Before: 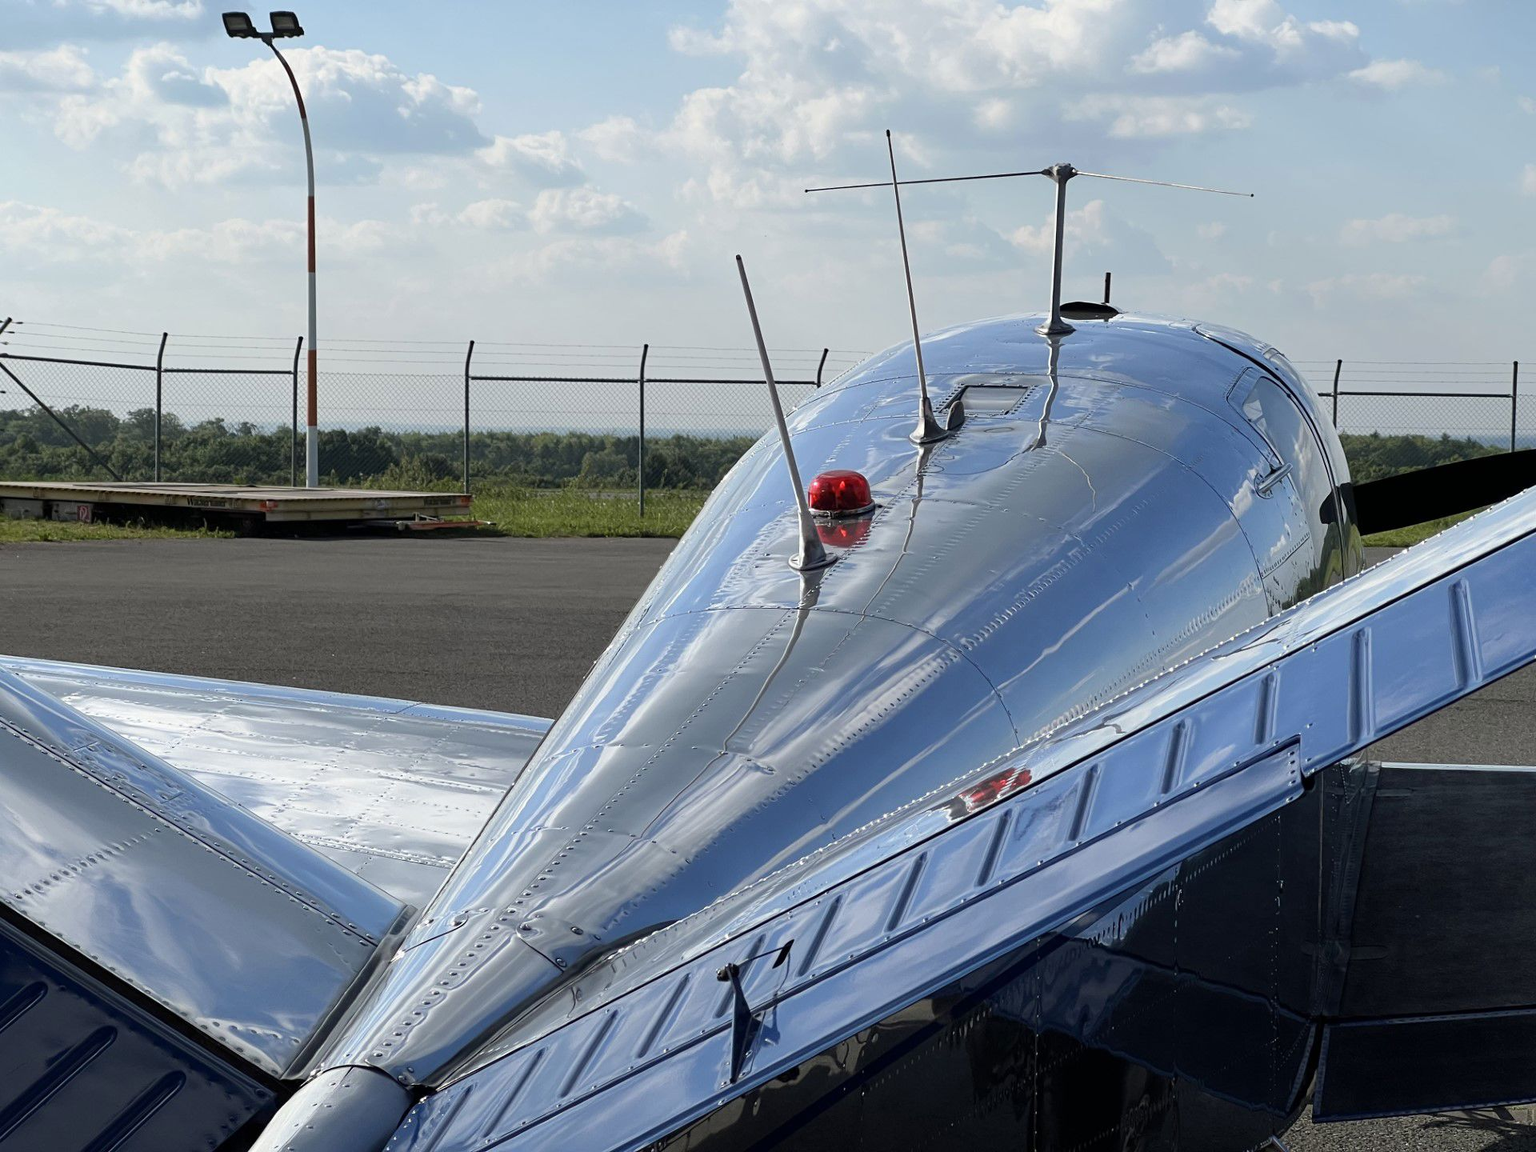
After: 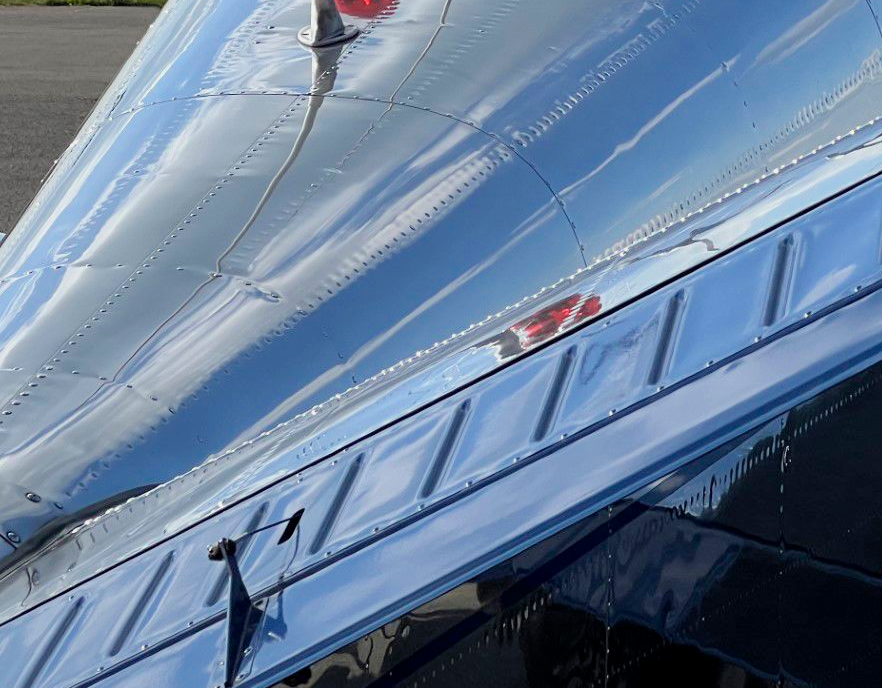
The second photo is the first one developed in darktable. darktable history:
filmic rgb: black relative exposure -16 EV, white relative exposure 4.01 EV, target black luminance 0%, hardness 7.57, latitude 72.95%, contrast 0.902, highlights saturation mix 10.73%, shadows ↔ highlights balance -0.375%, add noise in highlights 0.002, color science v3 (2019), use custom middle-gray values true, contrast in highlights soft
exposure: black level correction 0.001, exposure 0.498 EV, compensate highlight preservation false
crop: left 35.837%, top 46.286%, right 18.161%, bottom 5.876%
